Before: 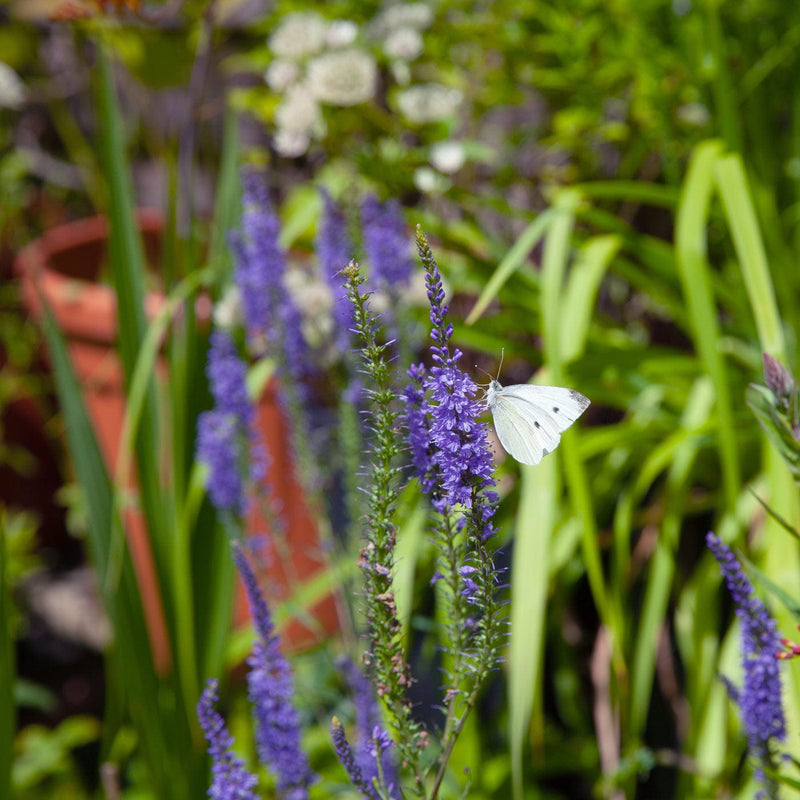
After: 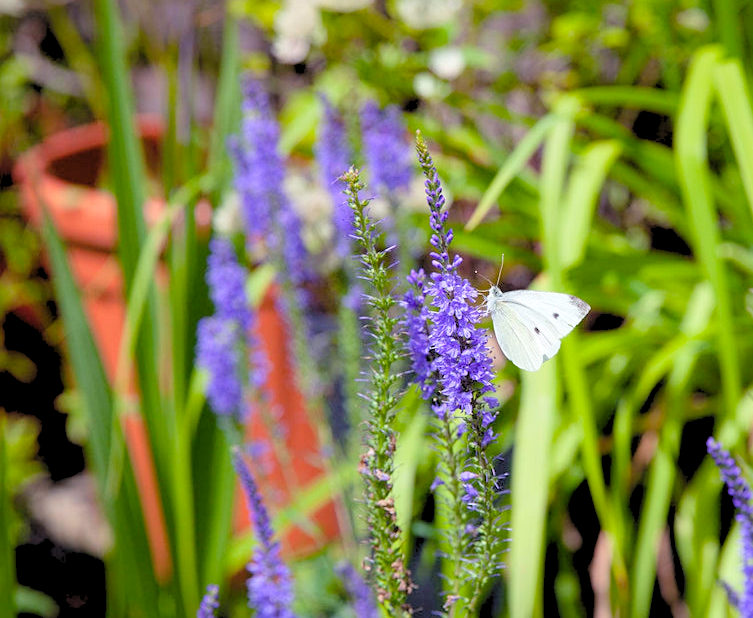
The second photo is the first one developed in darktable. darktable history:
levels: levels [0.093, 0.434, 0.988]
crop and rotate: angle 0.068°, top 11.827%, right 5.653%, bottom 10.792%
sharpen: amount 0.215
